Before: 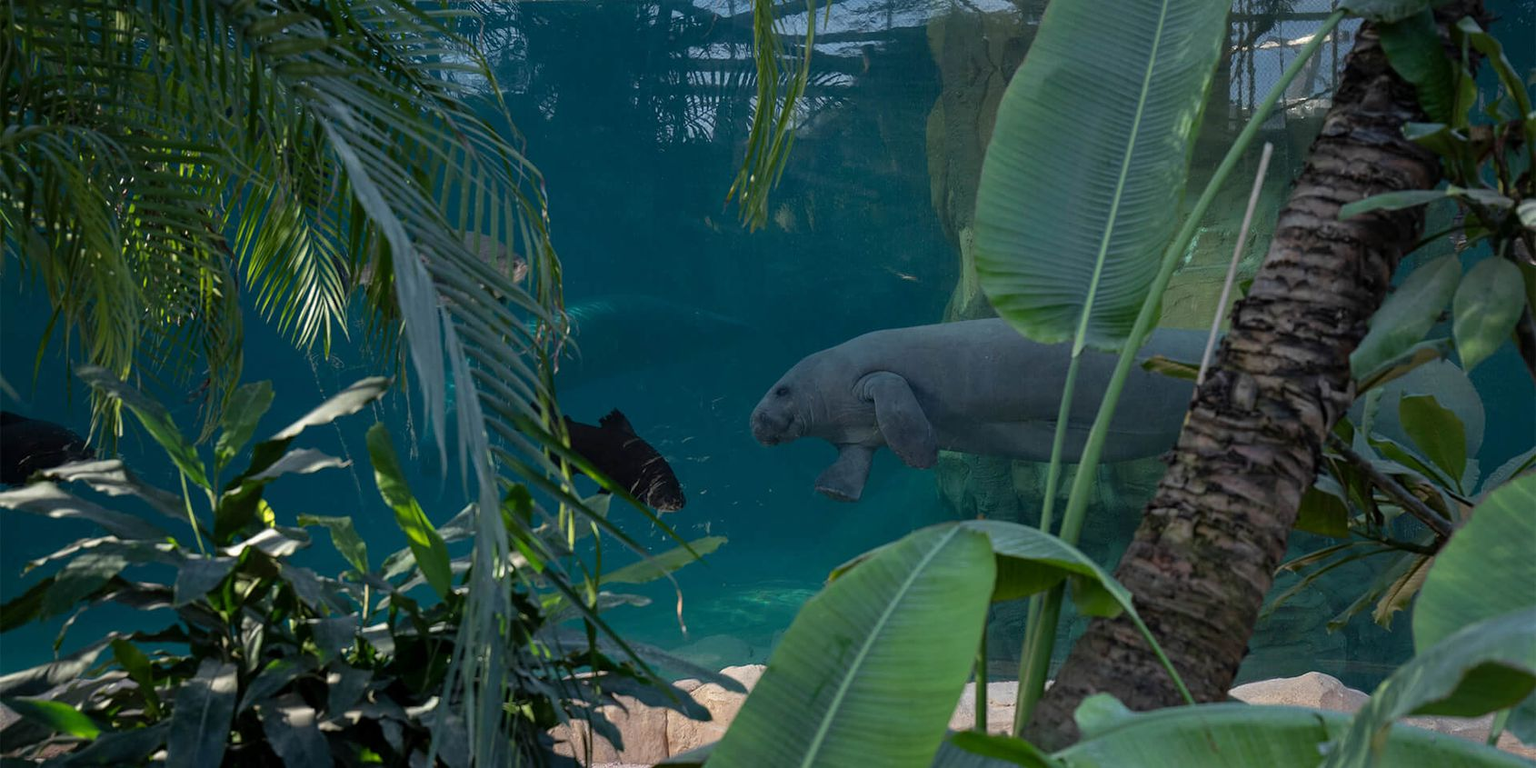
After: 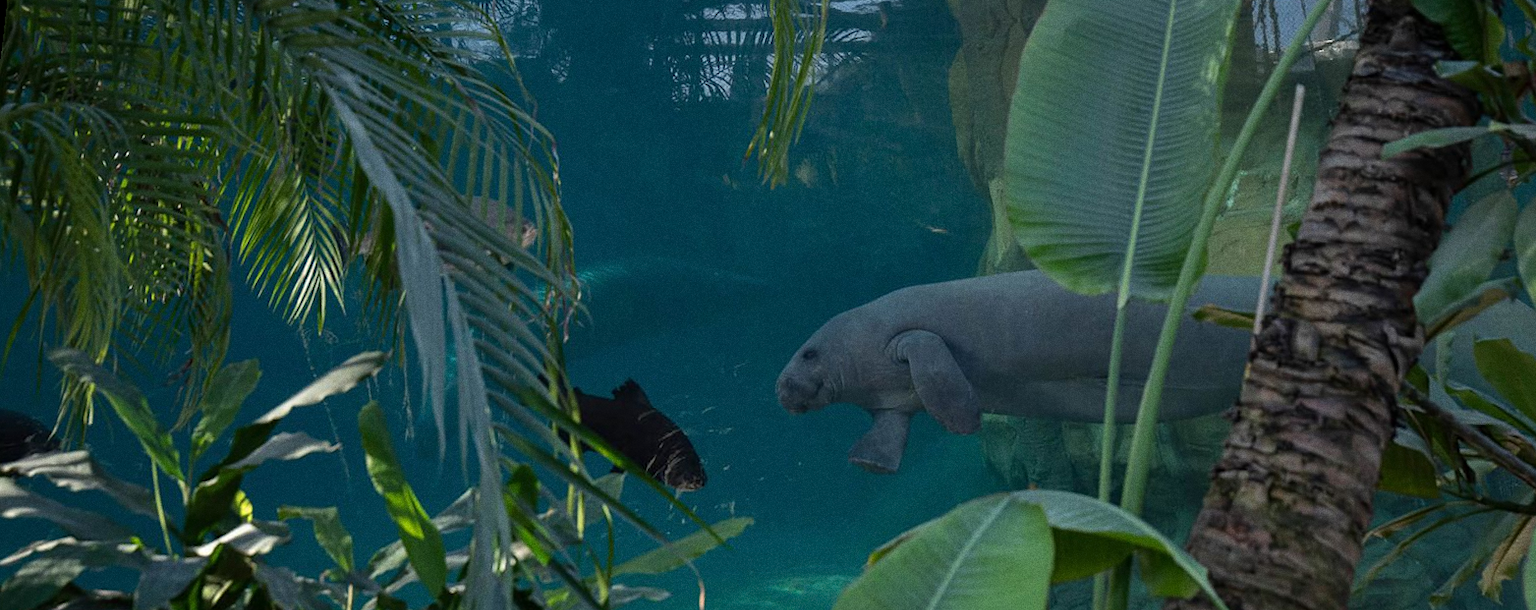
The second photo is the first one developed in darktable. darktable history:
grain: coarseness 0.09 ISO
crop: top 3.857%, bottom 21.132%
rotate and perspective: rotation -1.68°, lens shift (vertical) -0.146, crop left 0.049, crop right 0.912, crop top 0.032, crop bottom 0.96
